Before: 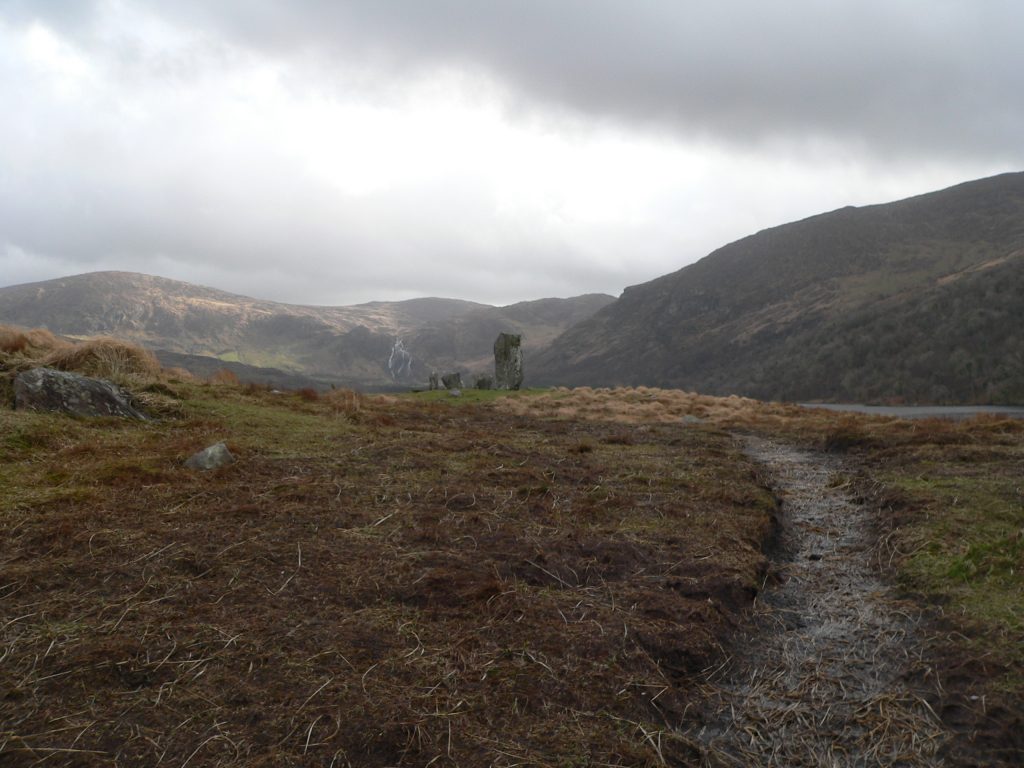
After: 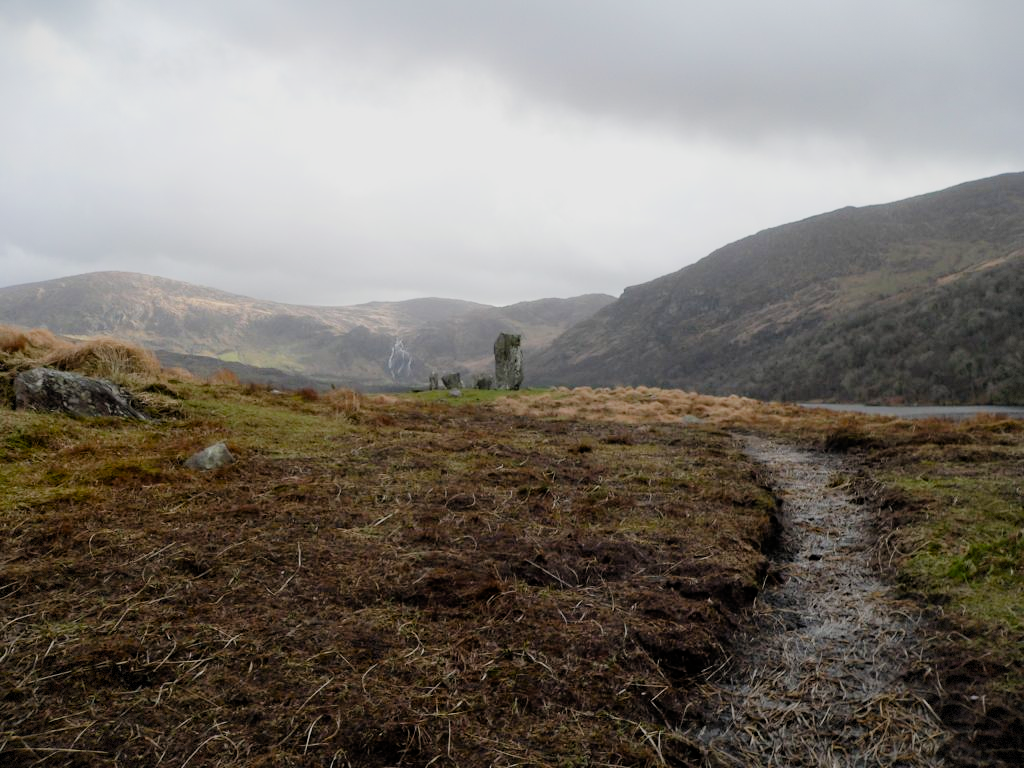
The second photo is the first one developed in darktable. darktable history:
filmic rgb: black relative exposure -4.38 EV, white relative exposure 4.56 EV, hardness 2.37, contrast 1.05
color balance rgb: perceptual saturation grading › global saturation 20%, perceptual saturation grading › highlights -25%, perceptual saturation grading › shadows 25%
exposure: exposure 0.574 EV, compensate highlight preservation false
vignetting: fall-off start 97.28%, fall-off radius 79%, brightness -0.462, saturation -0.3, width/height ratio 1.114, dithering 8-bit output, unbound false
